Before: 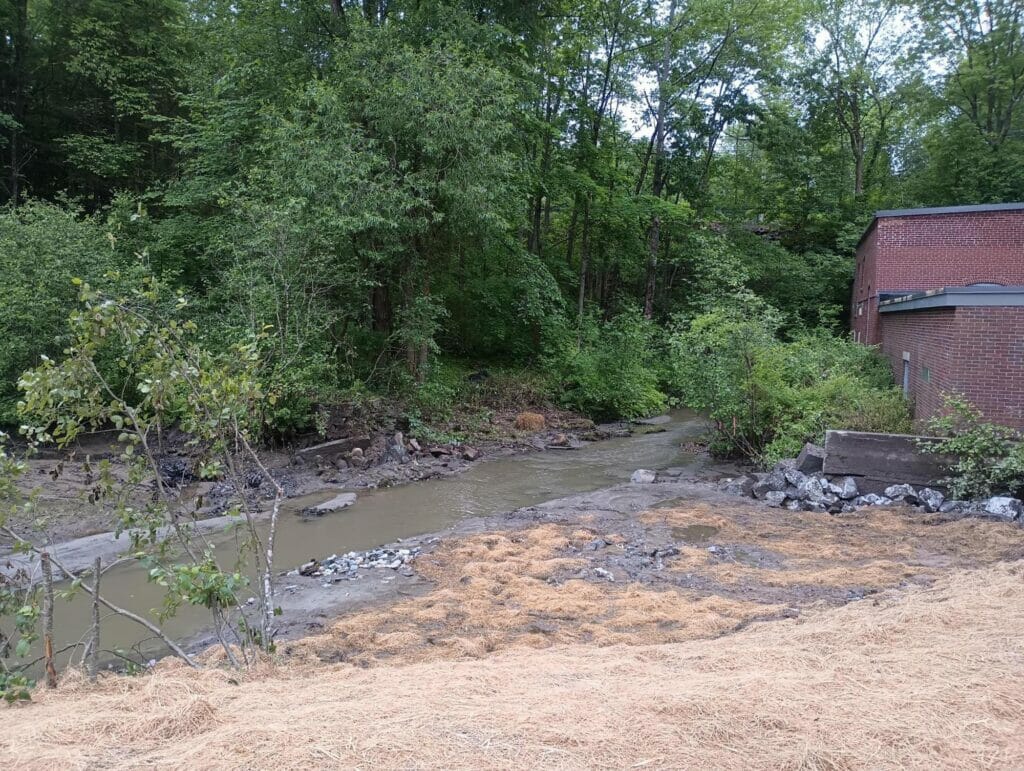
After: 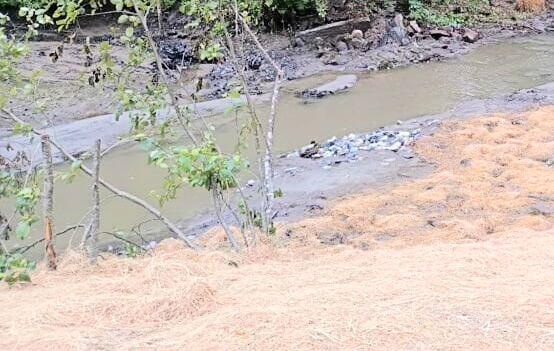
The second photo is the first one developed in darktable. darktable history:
tone equalizer: -7 EV 0.163 EV, -6 EV 0.618 EV, -5 EV 1.16 EV, -4 EV 1.29 EV, -3 EV 1.15 EV, -2 EV 0.6 EV, -1 EV 0.149 EV, edges refinement/feathering 500, mask exposure compensation -1.57 EV, preserve details no
sharpen: amount 0.207
crop and rotate: top 54.253%, right 45.849%, bottom 0.108%
